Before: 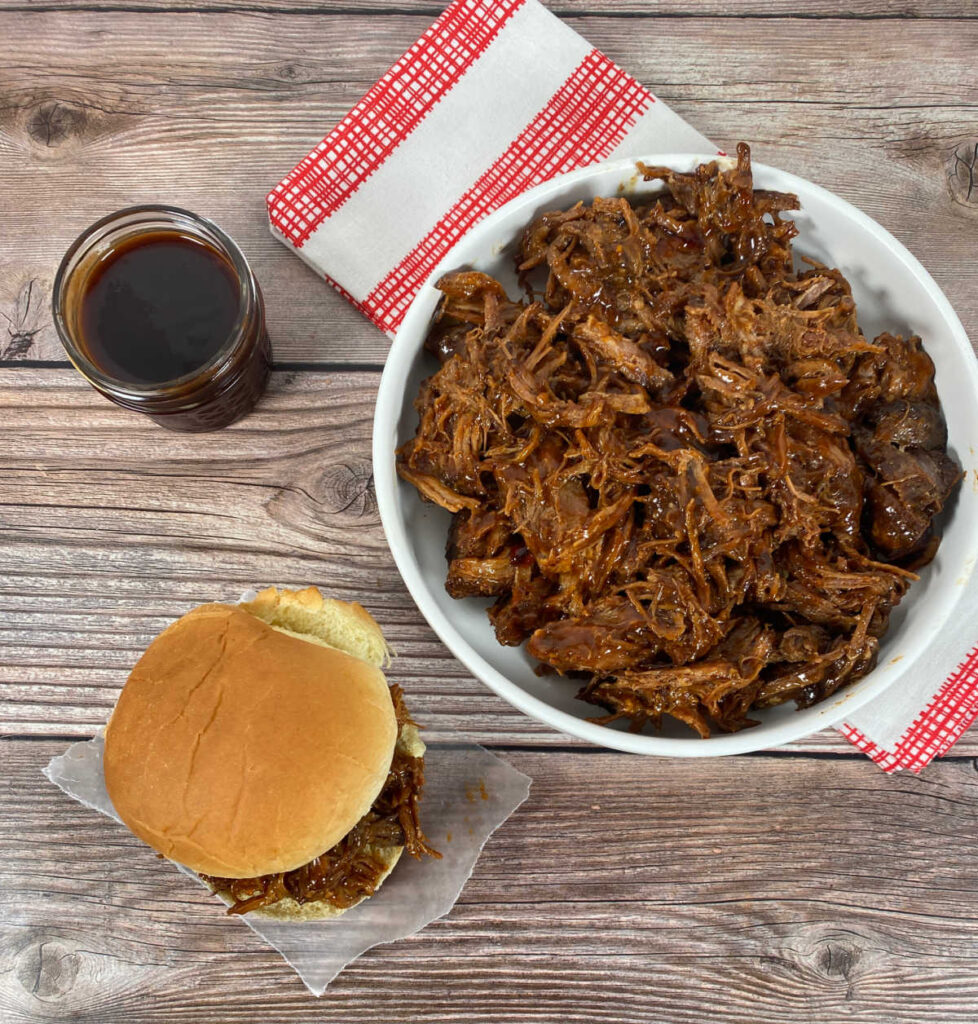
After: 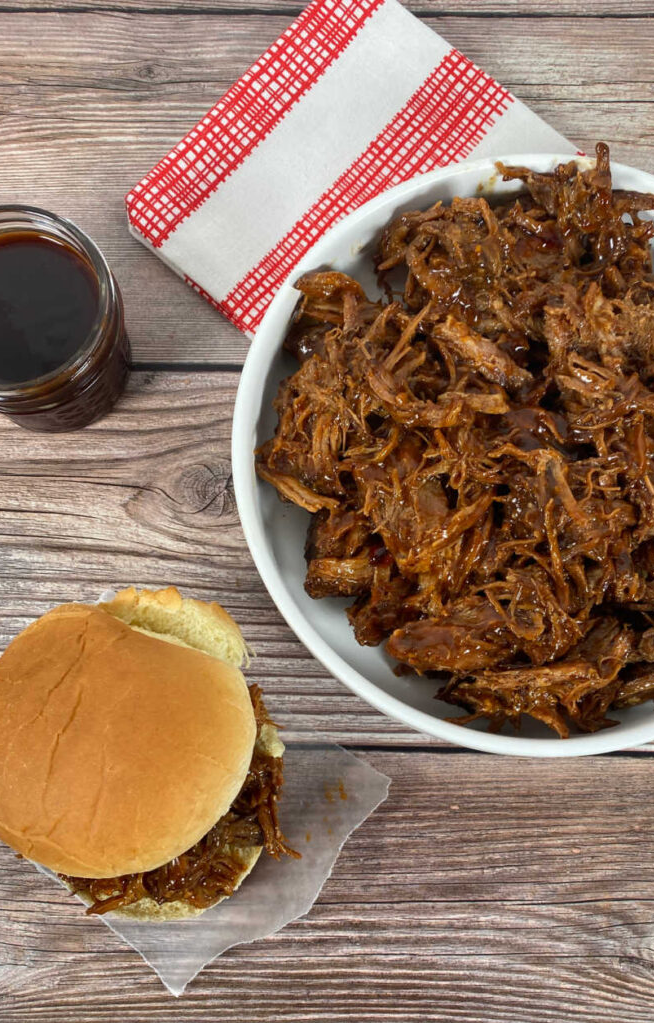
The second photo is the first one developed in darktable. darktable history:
crop and rotate: left 14.451%, right 18.667%
